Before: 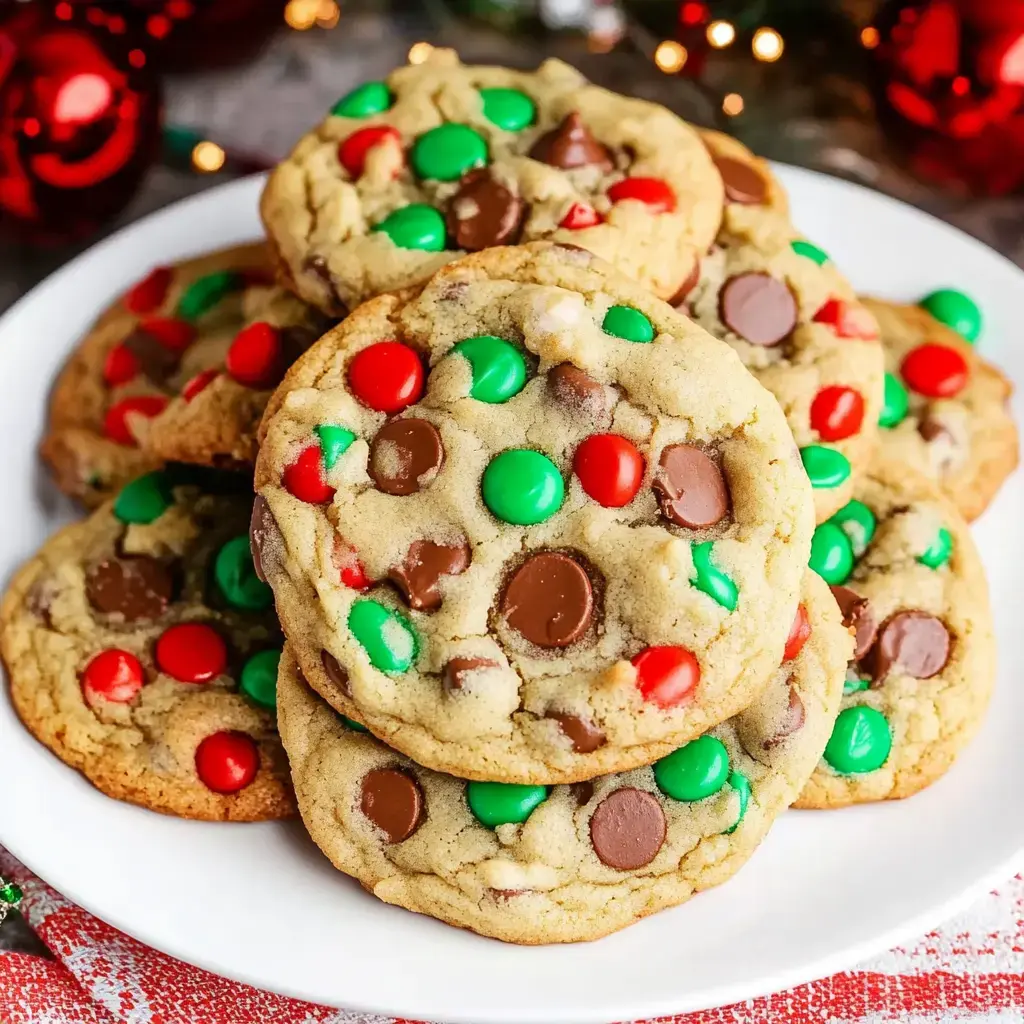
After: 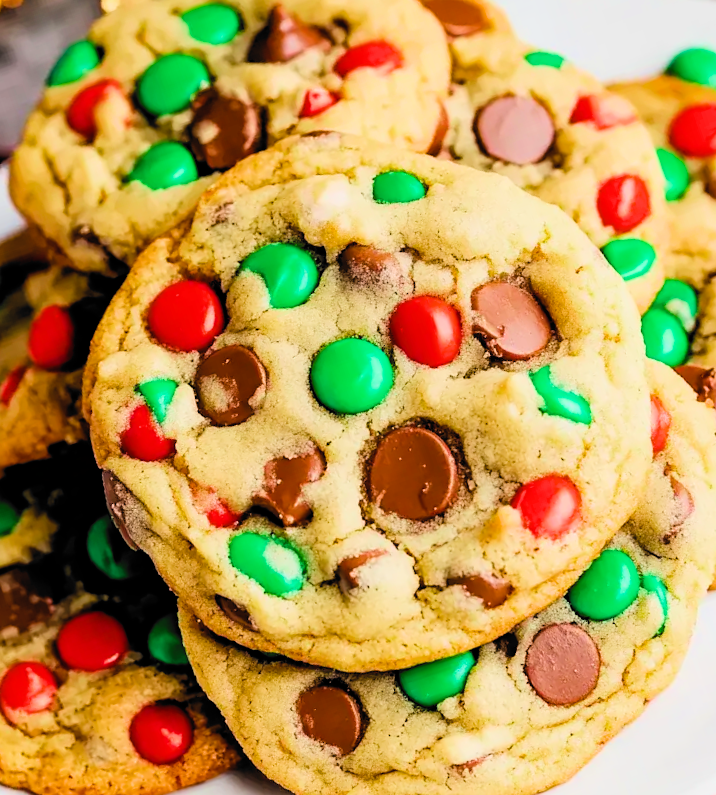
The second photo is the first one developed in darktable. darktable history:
filmic rgb: black relative exposure -5.05 EV, white relative exposure 3.98 EV, hardness 2.89, contrast 1.187, highlights saturation mix -29.24%, color science v6 (2022), iterations of high-quality reconstruction 0
color balance rgb: linear chroma grading › global chroma 0.729%, perceptual saturation grading › global saturation 17.525%, global vibrance 26.235%, contrast 6.227%
crop and rotate: angle 19.18°, left 6.731%, right 4.173%, bottom 1.092%
tone equalizer: -8 EV -0.413 EV, -7 EV -0.388 EV, -6 EV -0.334 EV, -5 EV -0.249 EV, -3 EV 0.194 EV, -2 EV 0.305 EV, -1 EV 0.368 EV, +0 EV 0.443 EV
